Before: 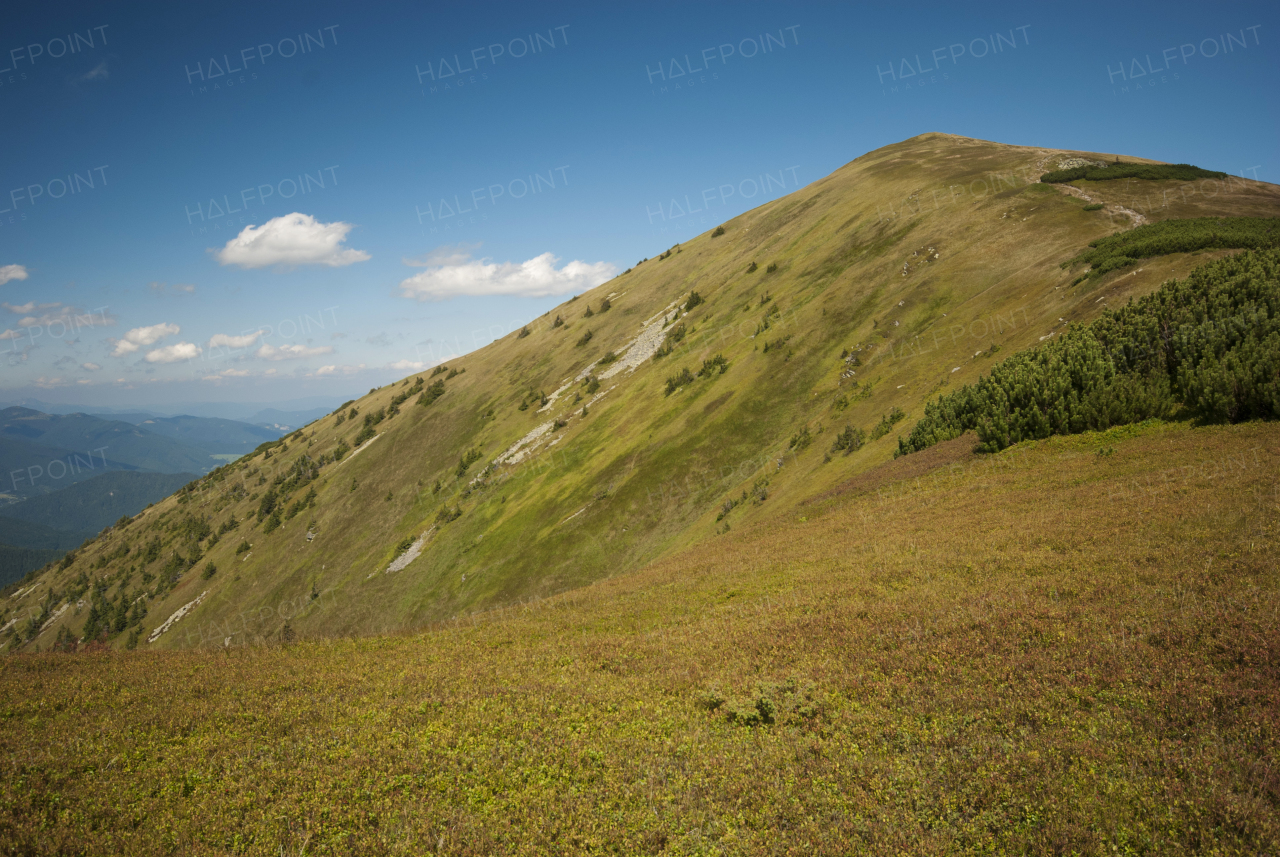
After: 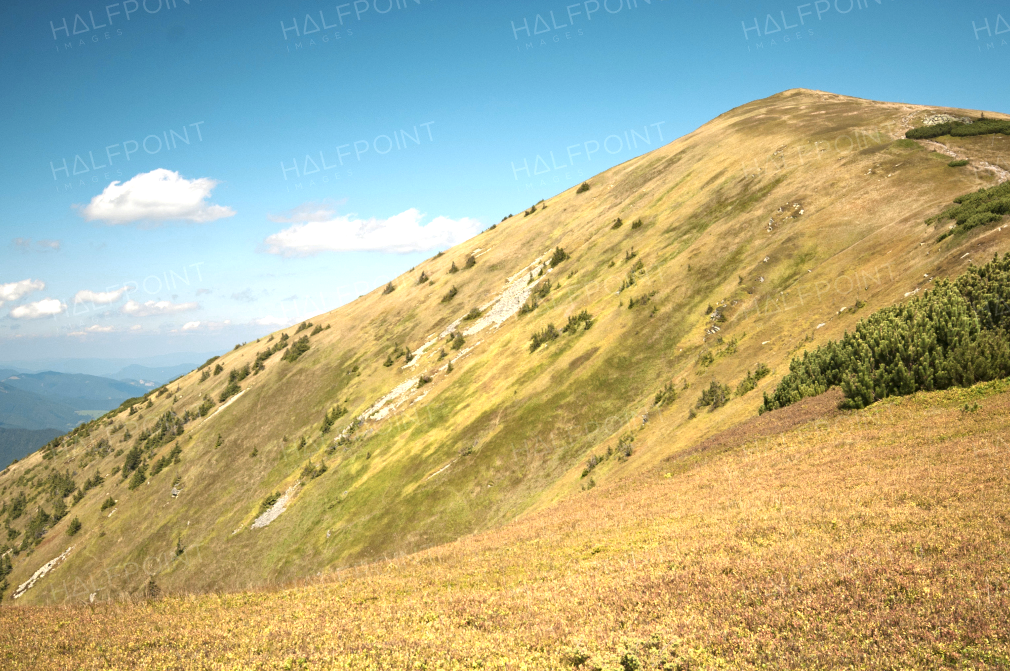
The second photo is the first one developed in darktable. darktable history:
color zones: curves: ch0 [(0.018, 0.548) (0.224, 0.64) (0.425, 0.447) (0.675, 0.575) (0.732, 0.579)]; ch1 [(0.066, 0.487) (0.25, 0.5) (0.404, 0.43) (0.75, 0.421) (0.956, 0.421)]; ch2 [(0.044, 0.561) (0.215, 0.465) (0.399, 0.544) (0.465, 0.548) (0.614, 0.447) (0.724, 0.43) (0.882, 0.623) (0.956, 0.632)]
crop and rotate: left 10.606%, top 5.143%, right 10.427%, bottom 16.494%
haze removal: compatibility mode true, adaptive false
exposure: black level correction 0, exposure 0.693 EV, compensate exposure bias true, compensate highlight preservation false
